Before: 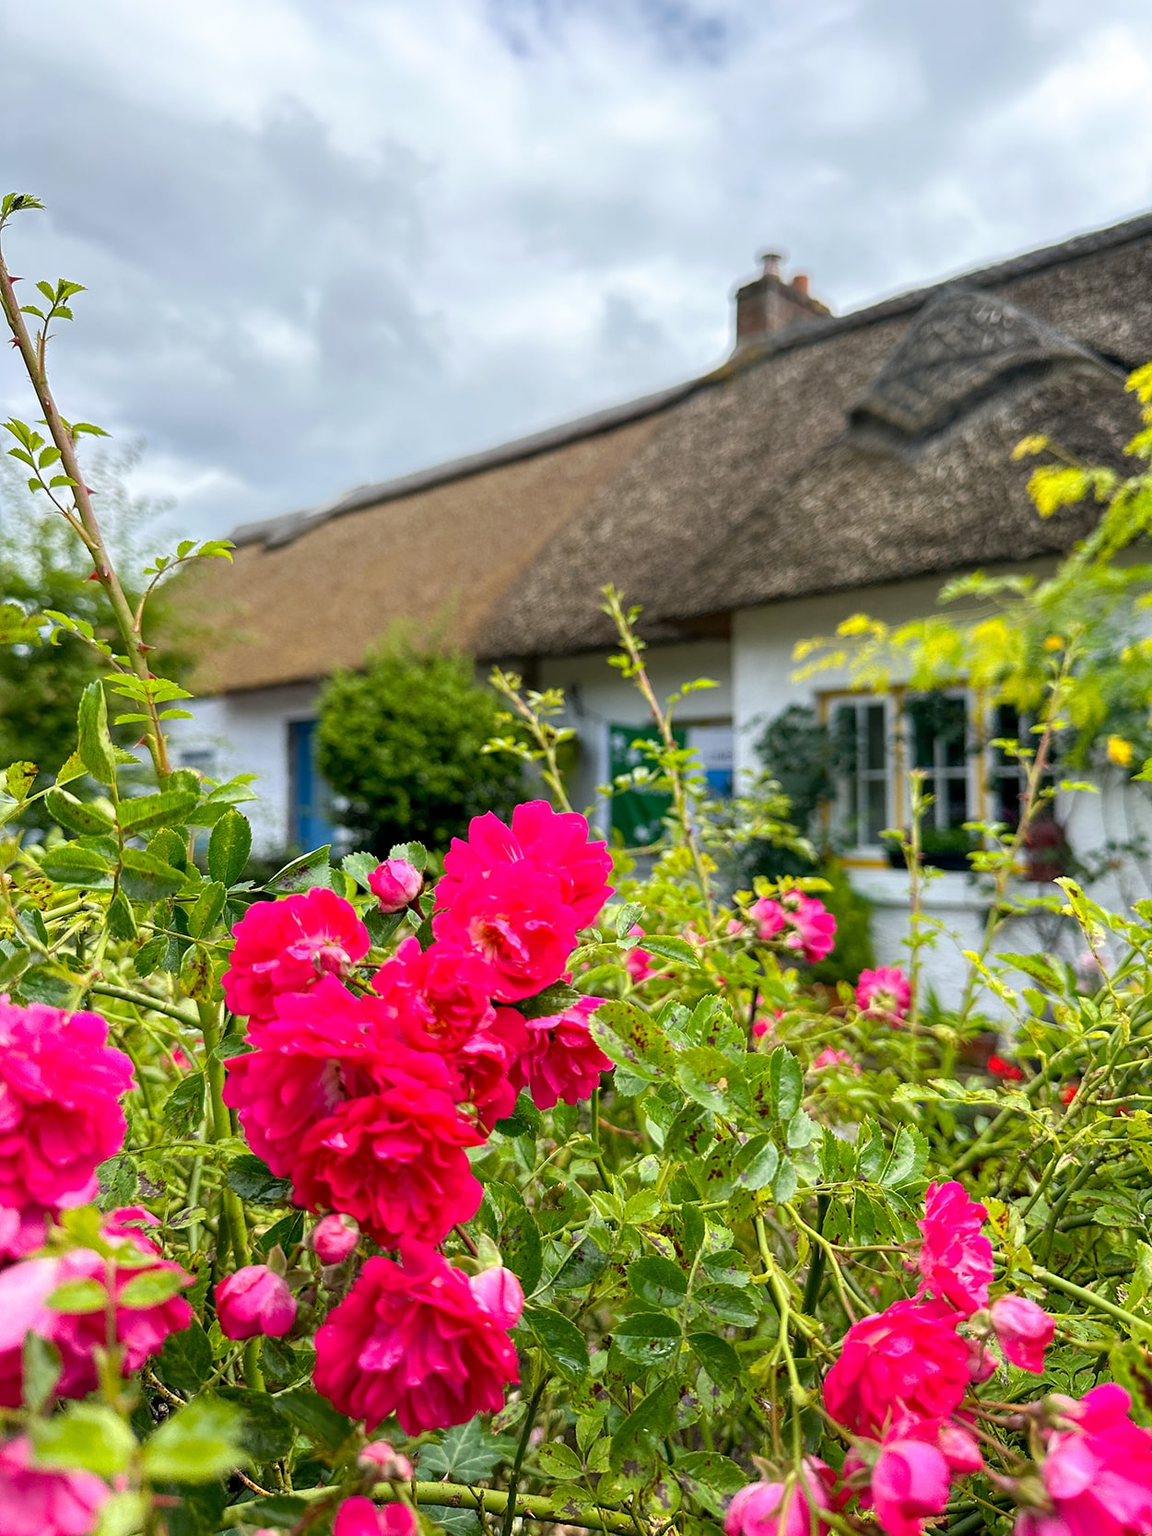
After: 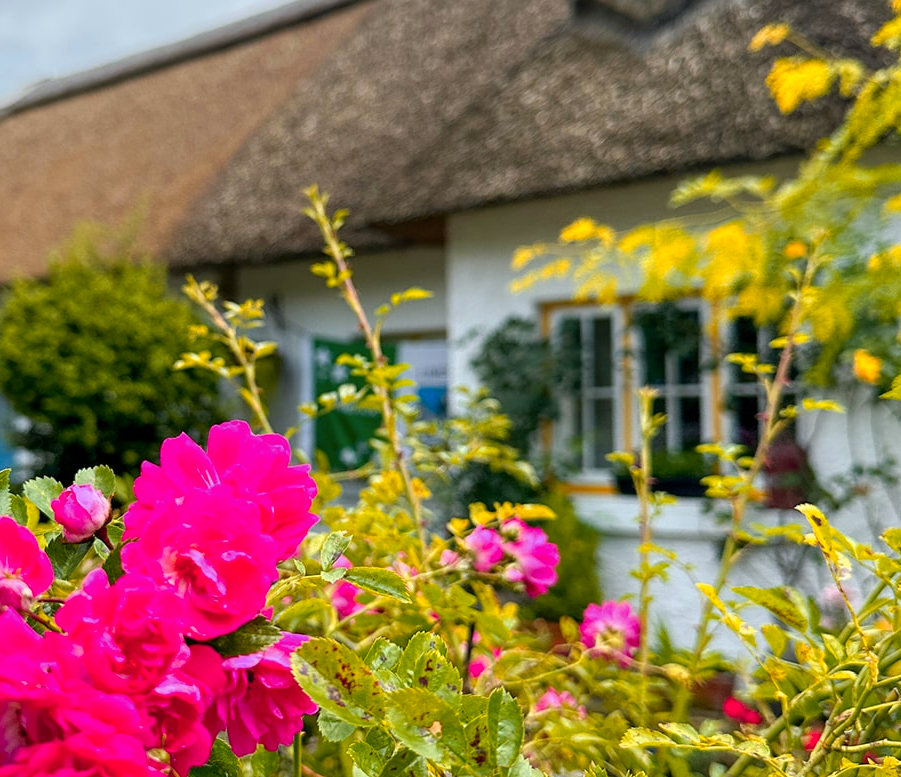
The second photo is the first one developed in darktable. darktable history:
crop and rotate: left 27.855%, top 26.977%, bottom 26.402%
color zones: curves: ch1 [(0.239, 0.552) (0.75, 0.5)]; ch2 [(0.25, 0.462) (0.749, 0.457)], mix 27.53%
